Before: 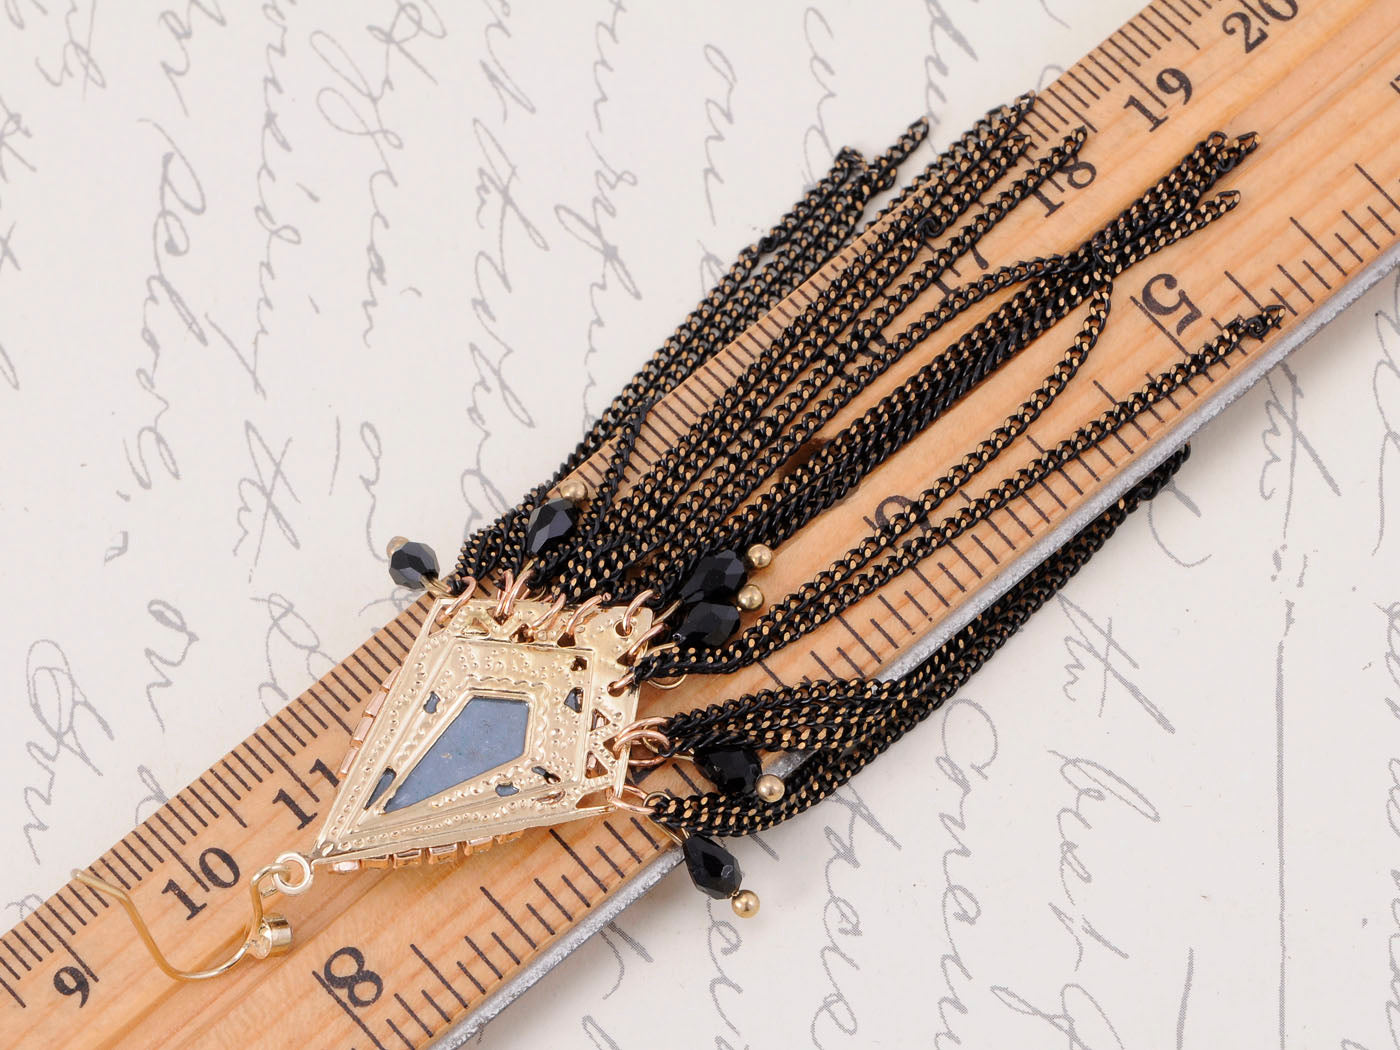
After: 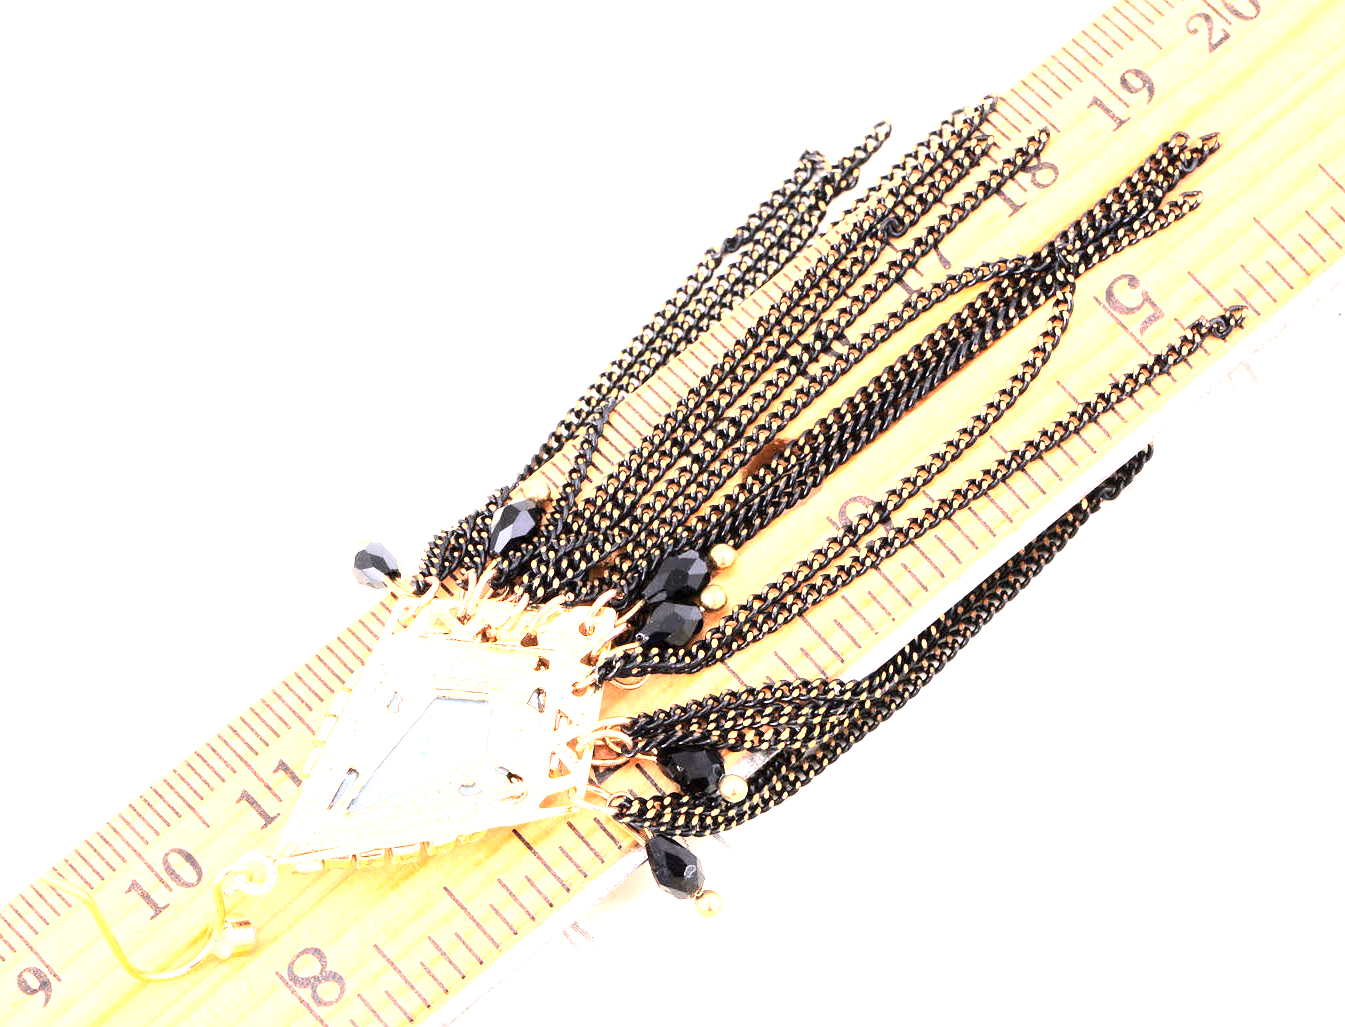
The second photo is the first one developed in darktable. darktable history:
exposure: exposure 2.288 EV, compensate exposure bias true, compensate highlight preservation false
crop and rotate: left 2.673%, right 1.244%, bottom 2.098%
contrast brightness saturation: contrast 0.235, brightness 0.094
